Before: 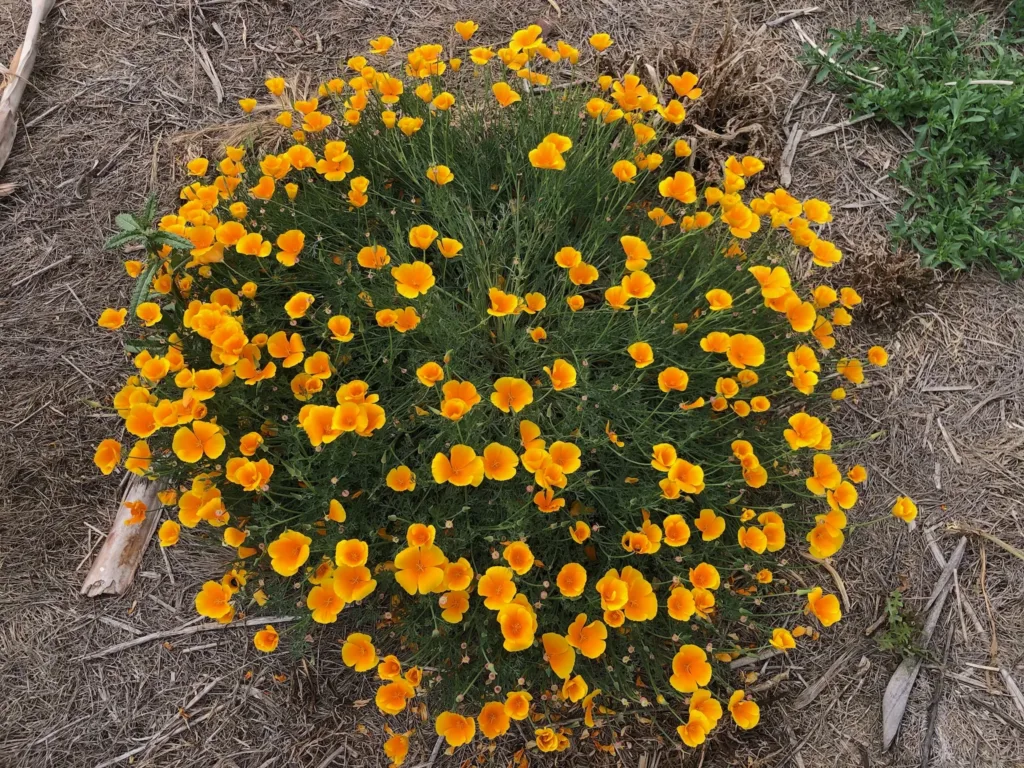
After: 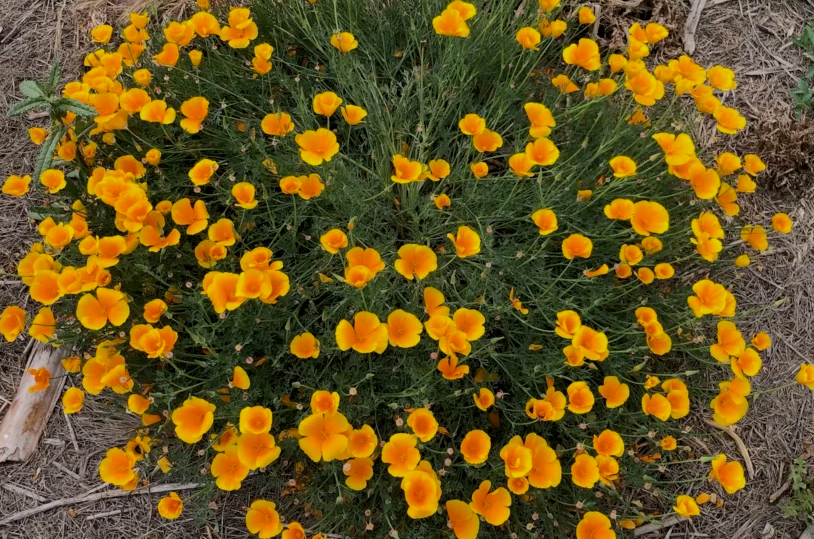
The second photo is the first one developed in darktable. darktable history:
crop: left 9.387%, top 17.398%, right 11.105%, bottom 12.405%
filmic rgb: black relative exposure -16 EV, white relative exposure 4.06 EV, target black luminance 0%, hardness 7.63, latitude 72.96%, contrast 0.907, highlights saturation mix 10.72%, shadows ↔ highlights balance -0.384%, color science v6 (2022)
